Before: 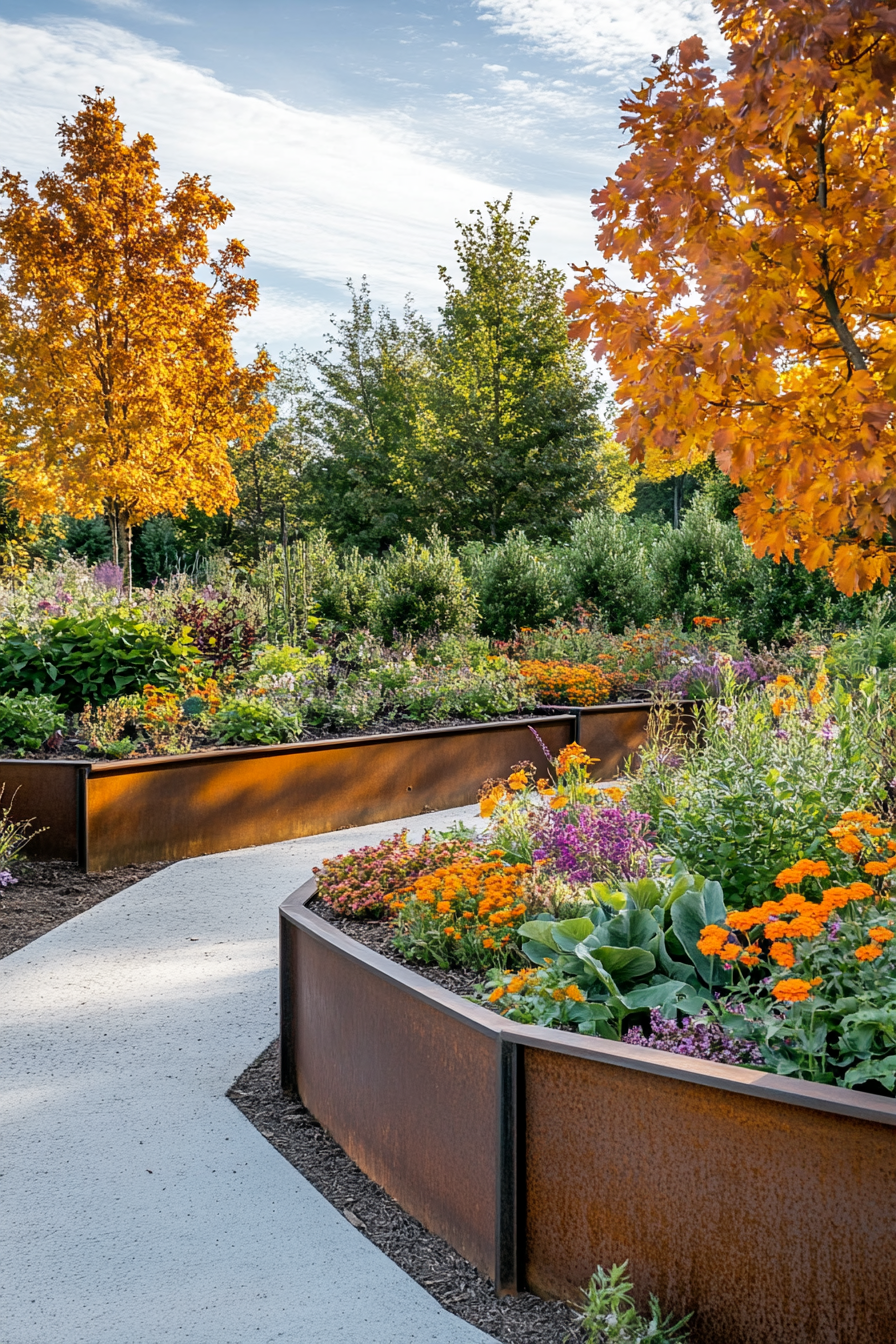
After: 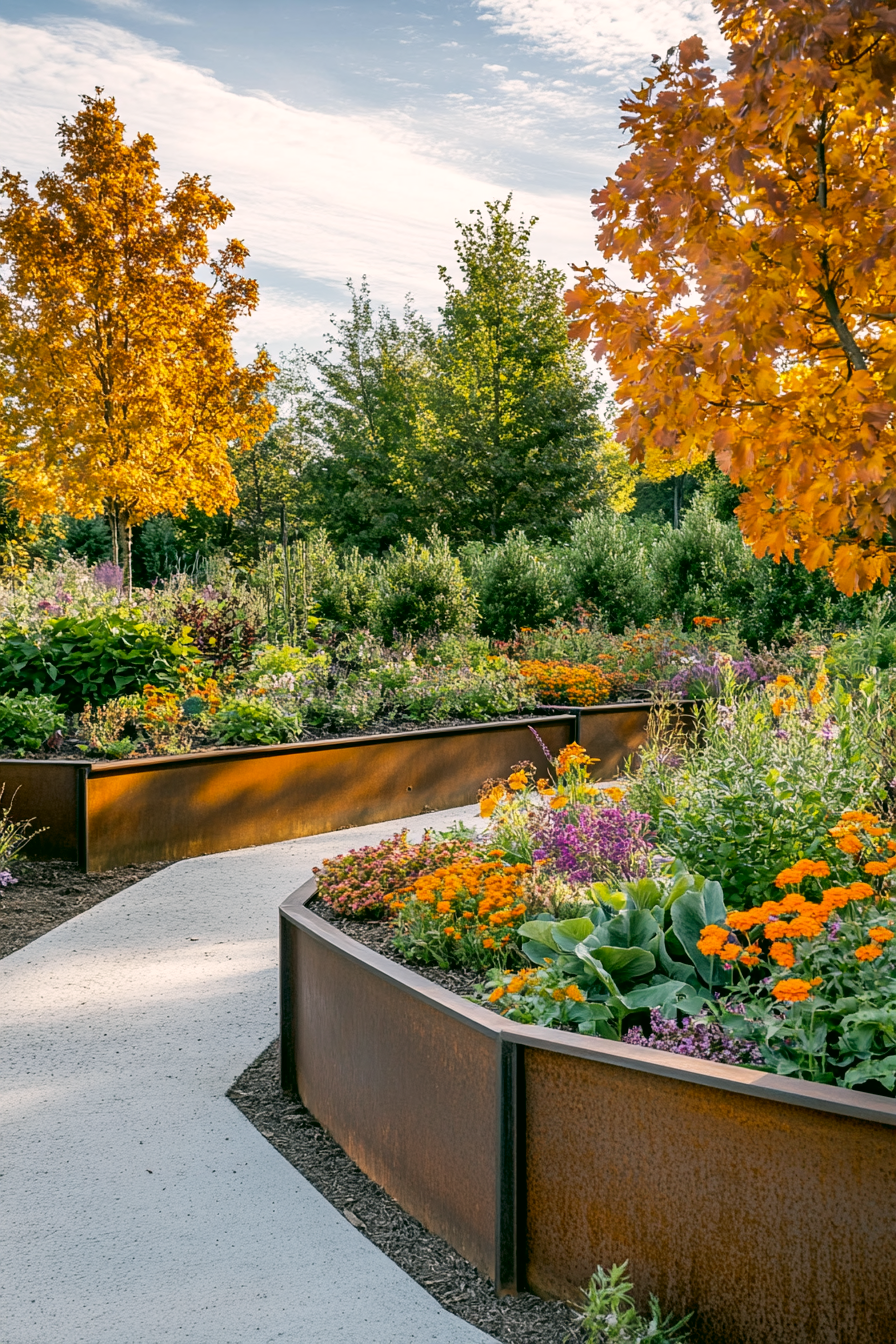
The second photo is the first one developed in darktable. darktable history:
color correction: highlights a* 4.58, highlights b* 4.95, shadows a* -7.84, shadows b* 4.85
